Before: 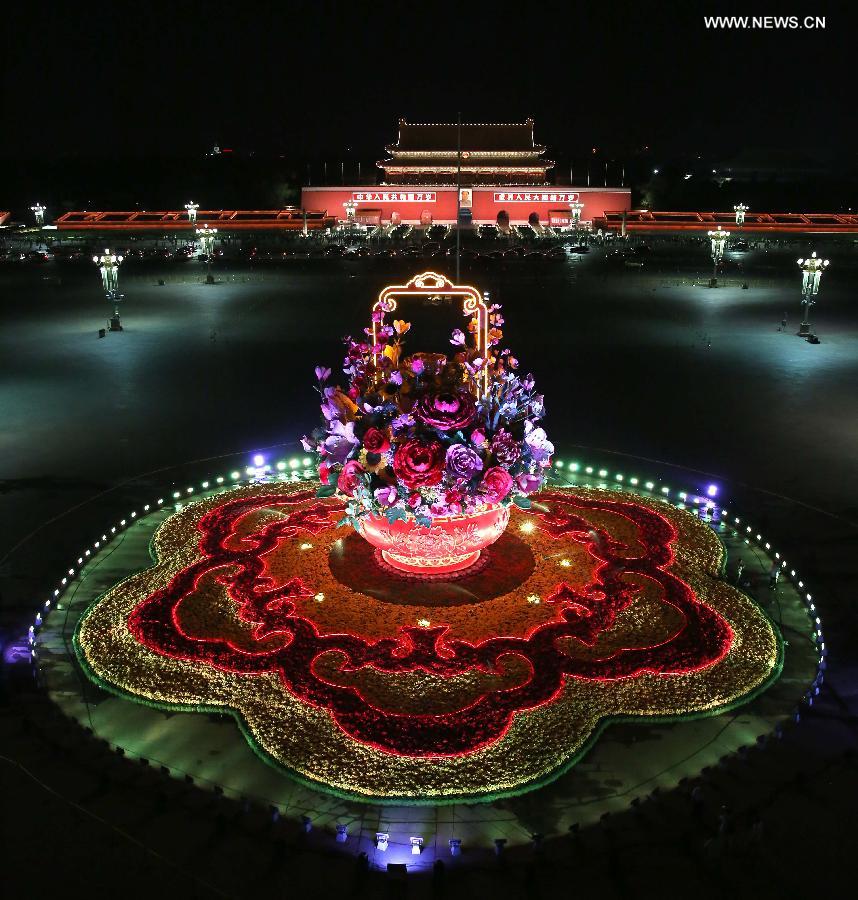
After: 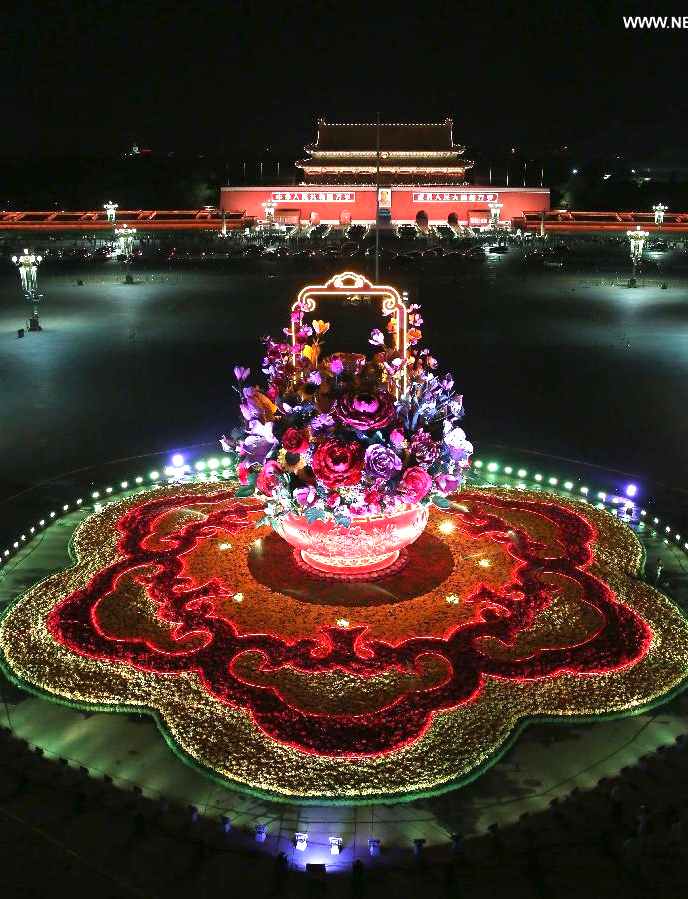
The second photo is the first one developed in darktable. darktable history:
exposure: black level correction 0, exposure 0.704 EV, compensate highlight preservation false
crop and rotate: left 9.524%, right 10.217%
